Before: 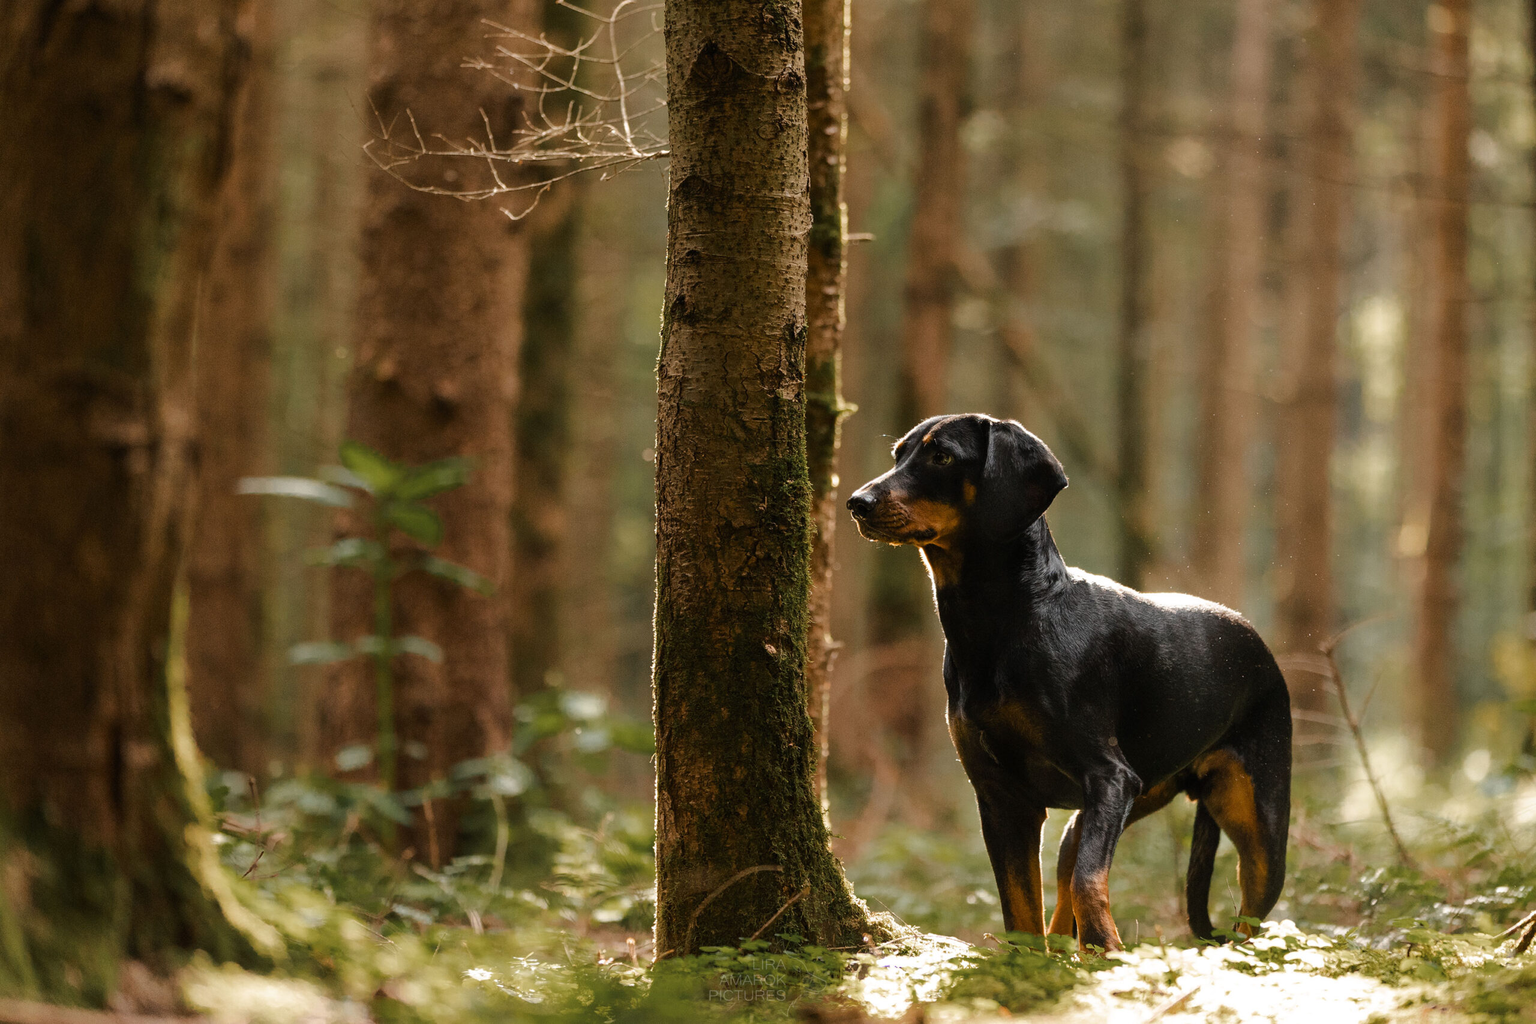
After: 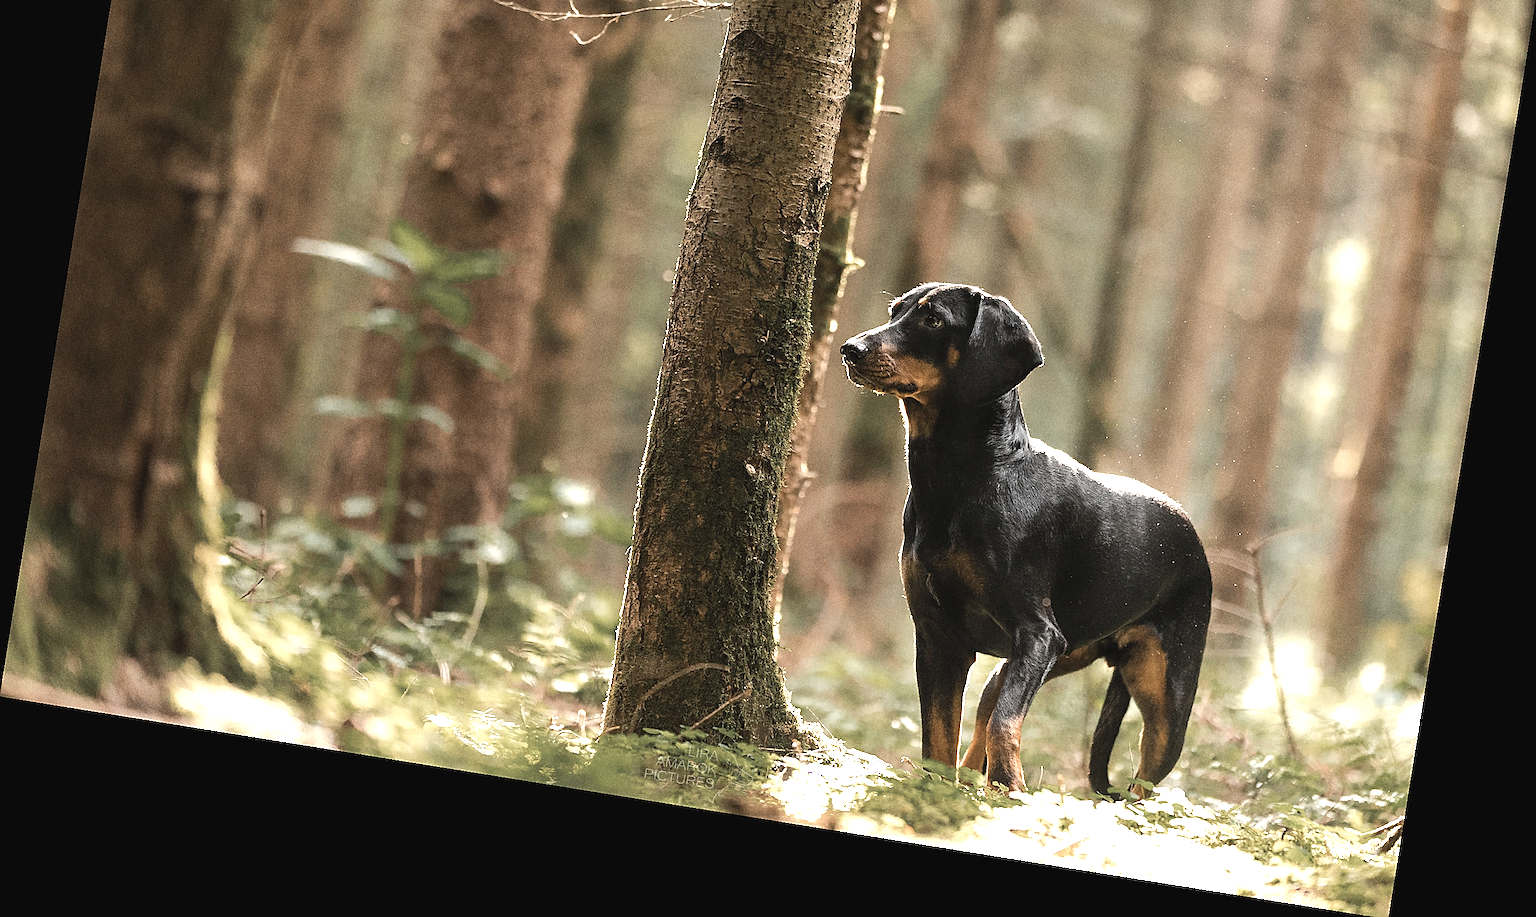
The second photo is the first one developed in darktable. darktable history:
exposure: black level correction 0, exposure 1.2 EV, compensate highlight preservation false
grain: coarseness 0.09 ISO, strength 40%
contrast brightness saturation: contrast -0.05, saturation -0.41
sharpen: radius 1.4, amount 1.25, threshold 0.7
crop and rotate: top 19.998%
rotate and perspective: rotation 9.12°, automatic cropping off
